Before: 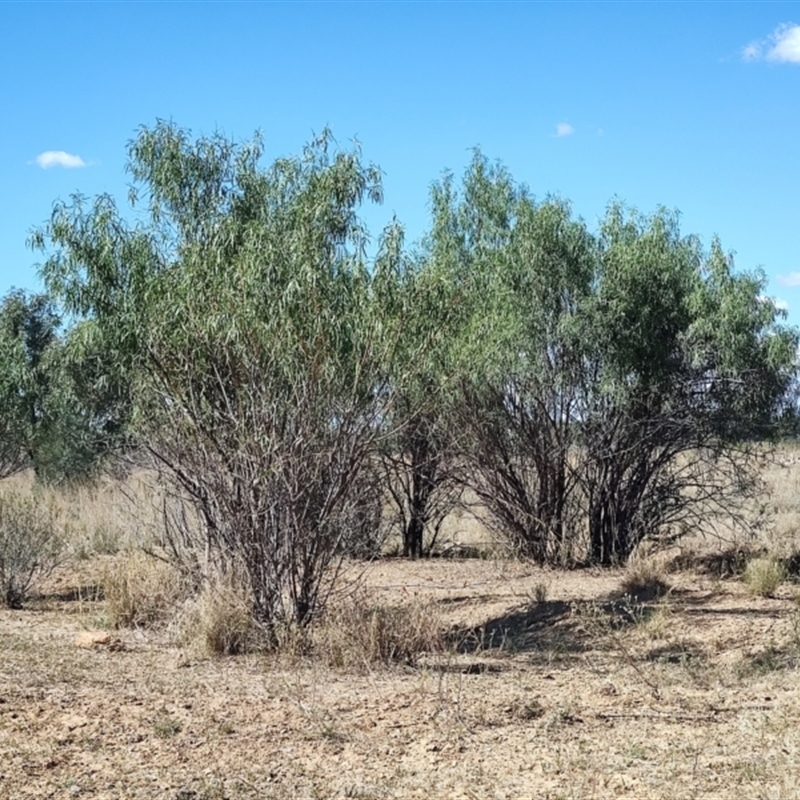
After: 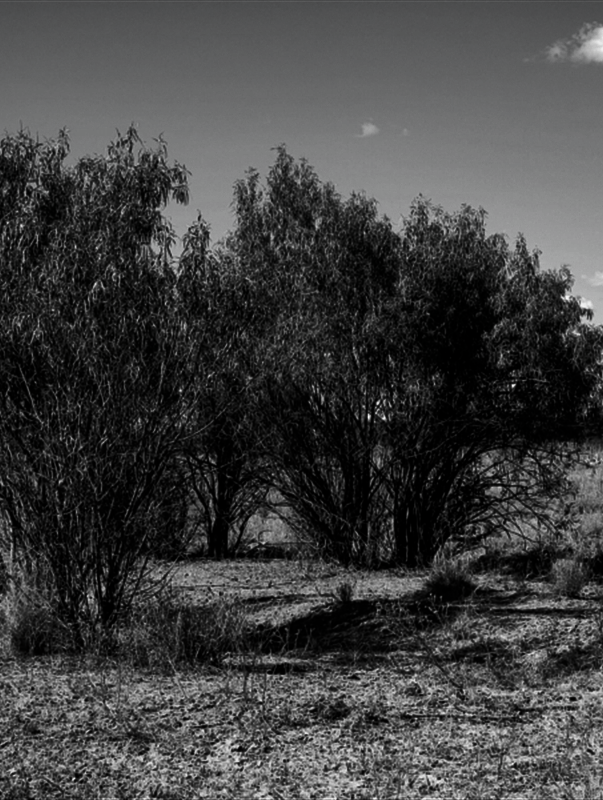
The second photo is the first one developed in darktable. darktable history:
contrast brightness saturation: contrast 0.021, brightness -0.999, saturation -0.988
crop and rotate: left 24.58%
